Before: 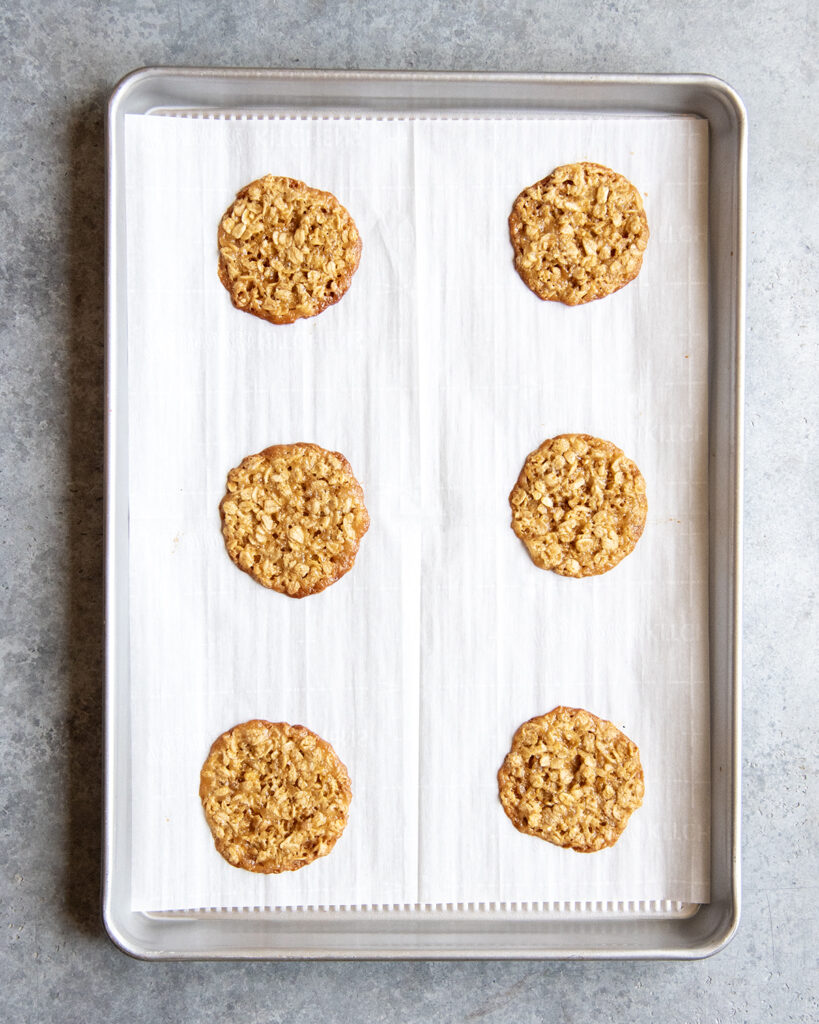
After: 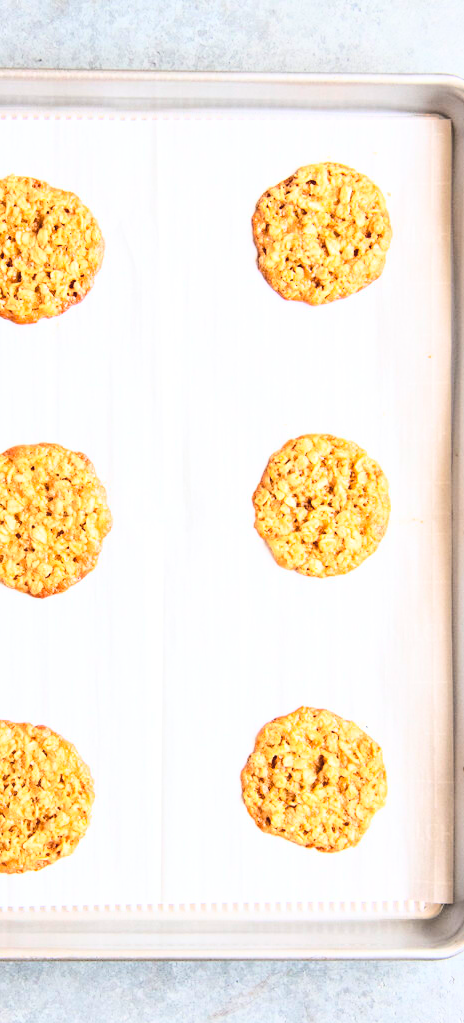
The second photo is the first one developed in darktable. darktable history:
crop: left 31.458%, top 0%, right 11.876%
contrast brightness saturation: contrast 0.14, brightness 0.21
base curve: curves: ch0 [(0, 0) (0.028, 0.03) (0.121, 0.232) (0.46, 0.748) (0.859, 0.968) (1, 1)]
